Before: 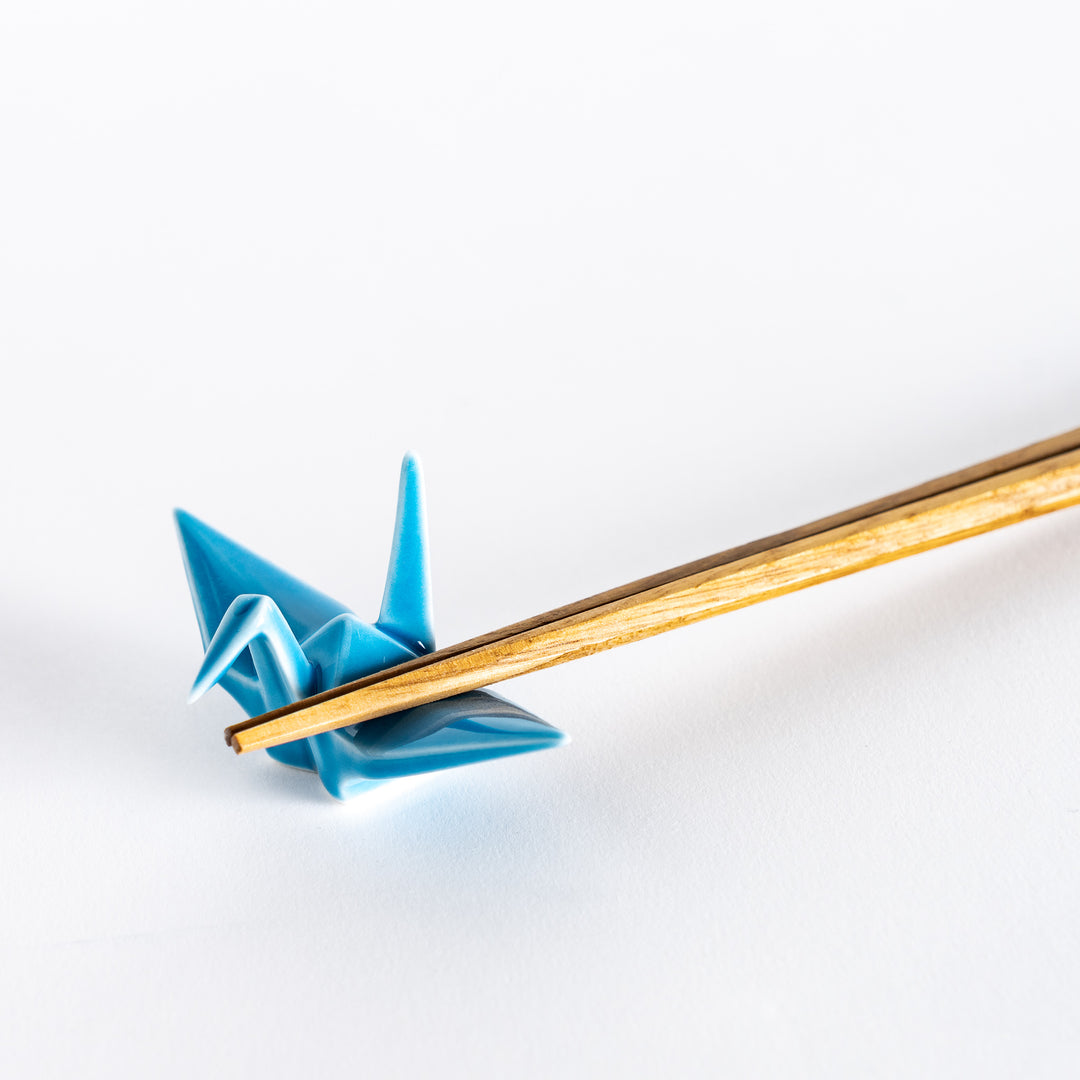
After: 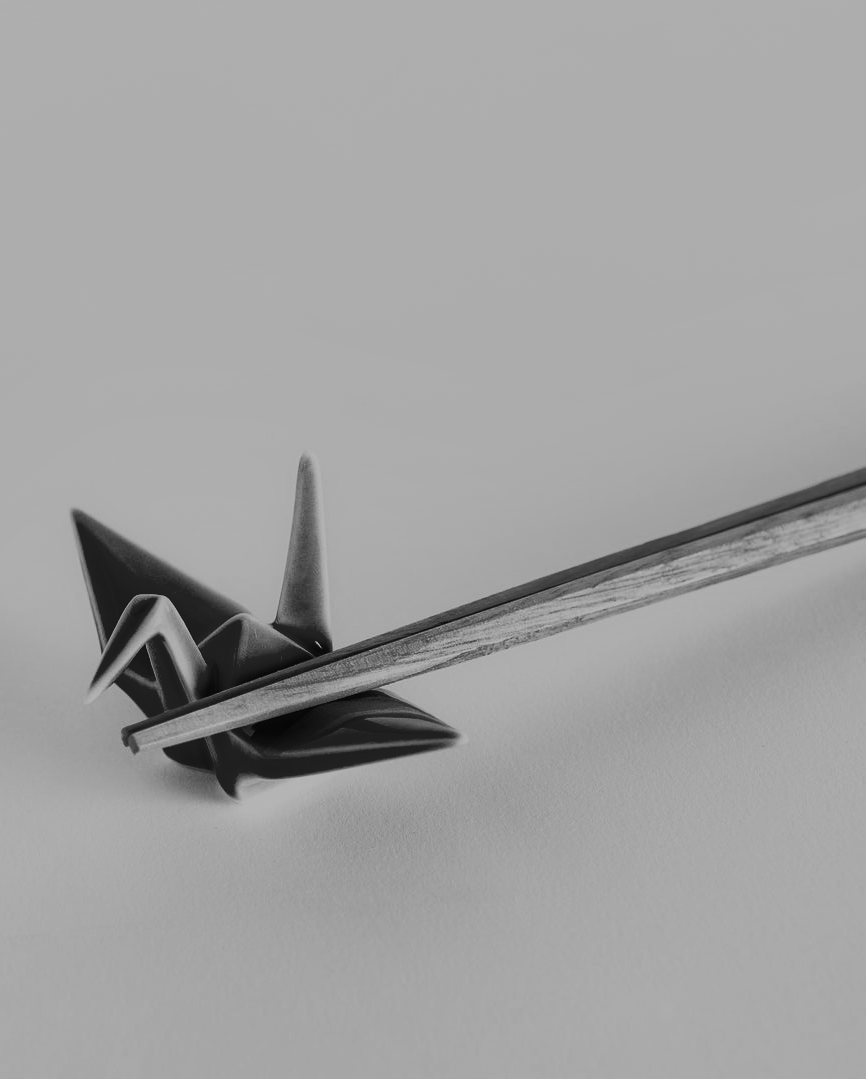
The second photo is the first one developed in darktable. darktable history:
contrast equalizer: y [[0.5, 0.486, 0.447, 0.446, 0.489, 0.5], [0.5 ×6], [0.5 ×6], [0 ×6], [0 ×6]]
shadows and highlights: shadows 29.61, highlights -30.47, low approximation 0.01, soften with gaussian
filmic rgb: white relative exposure 8 EV, threshold 3 EV, hardness 2.44, latitude 10.07%, contrast 0.72, highlights saturation mix 10%, shadows ↔ highlights balance 1.38%, color science v4 (2020), enable highlight reconstruction true
color balance: mode lift, gamma, gain (sRGB), lift [1, 1, 0.101, 1]
color contrast: green-magenta contrast 0, blue-yellow contrast 0
crop and rotate: left 9.597%, right 10.195%
tone equalizer: on, module defaults
